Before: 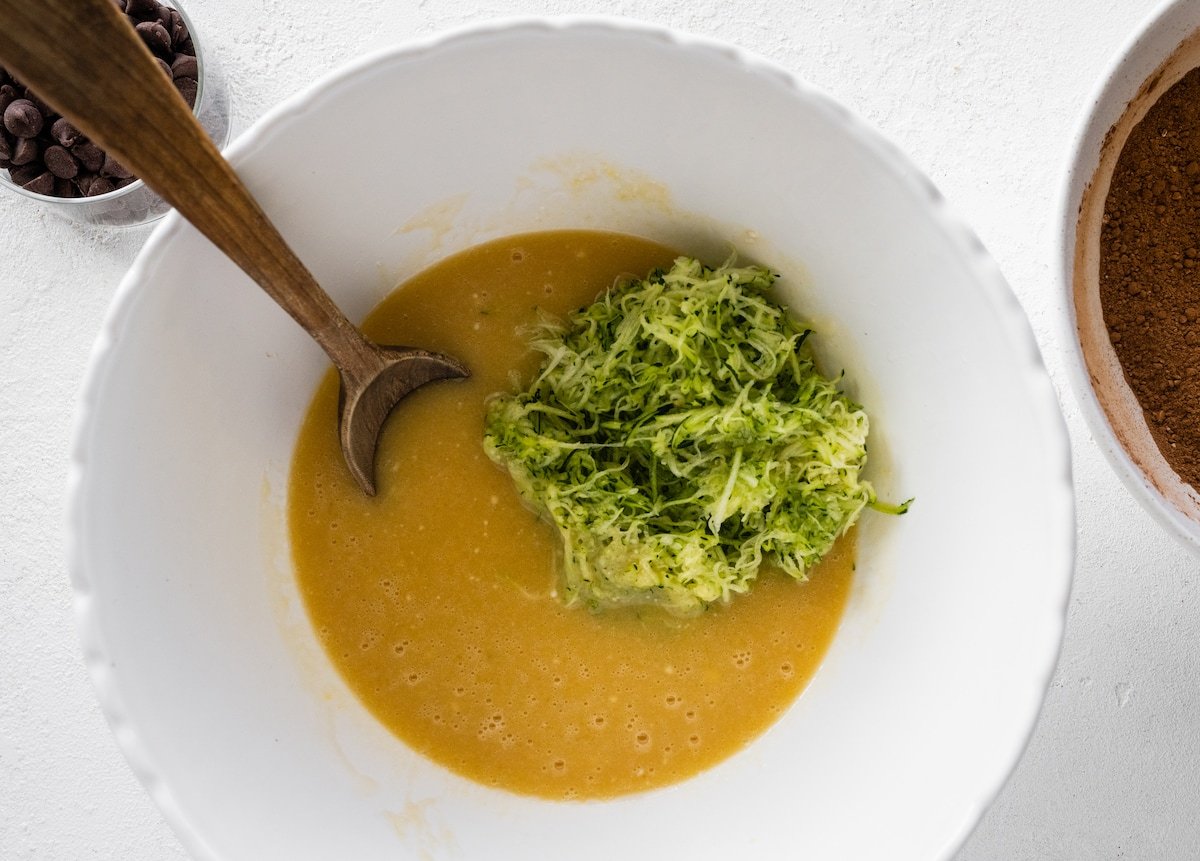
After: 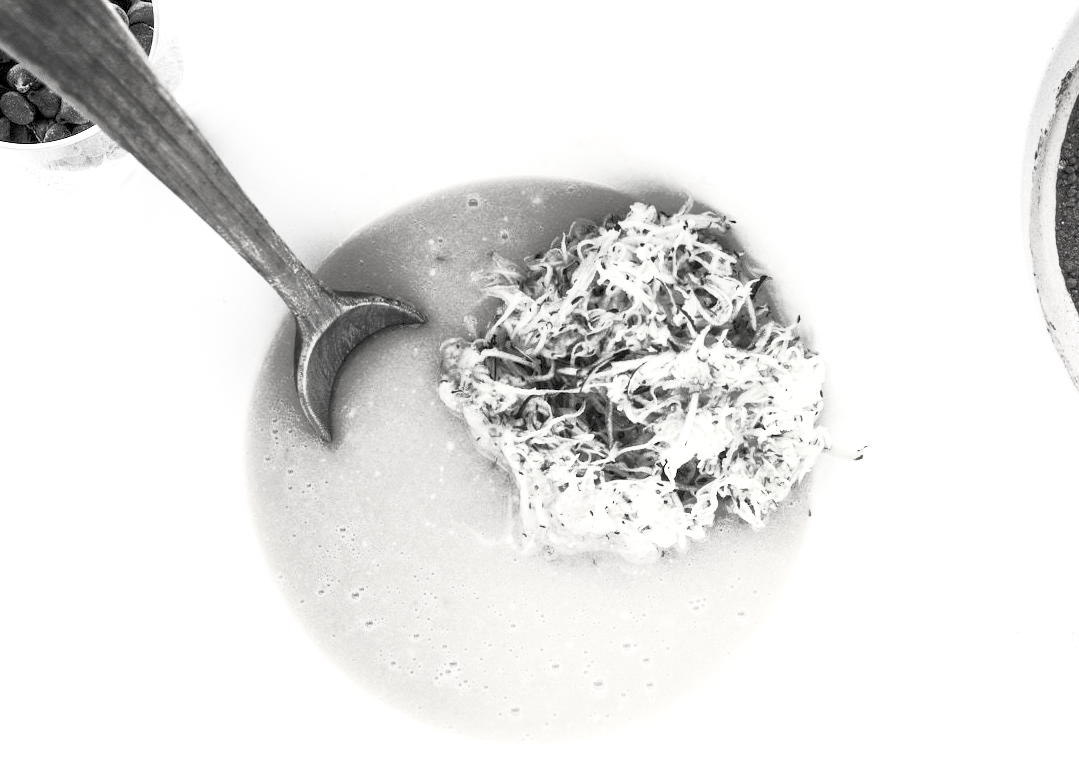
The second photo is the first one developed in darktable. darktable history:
exposure: black level correction 0.001, exposure 1.119 EV, compensate exposure bias true, compensate highlight preservation false
crop: left 3.698%, top 6.371%, right 6.305%, bottom 3.336%
shadows and highlights: on, module defaults
contrast brightness saturation: contrast 0.542, brightness 0.45, saturation -0.985
